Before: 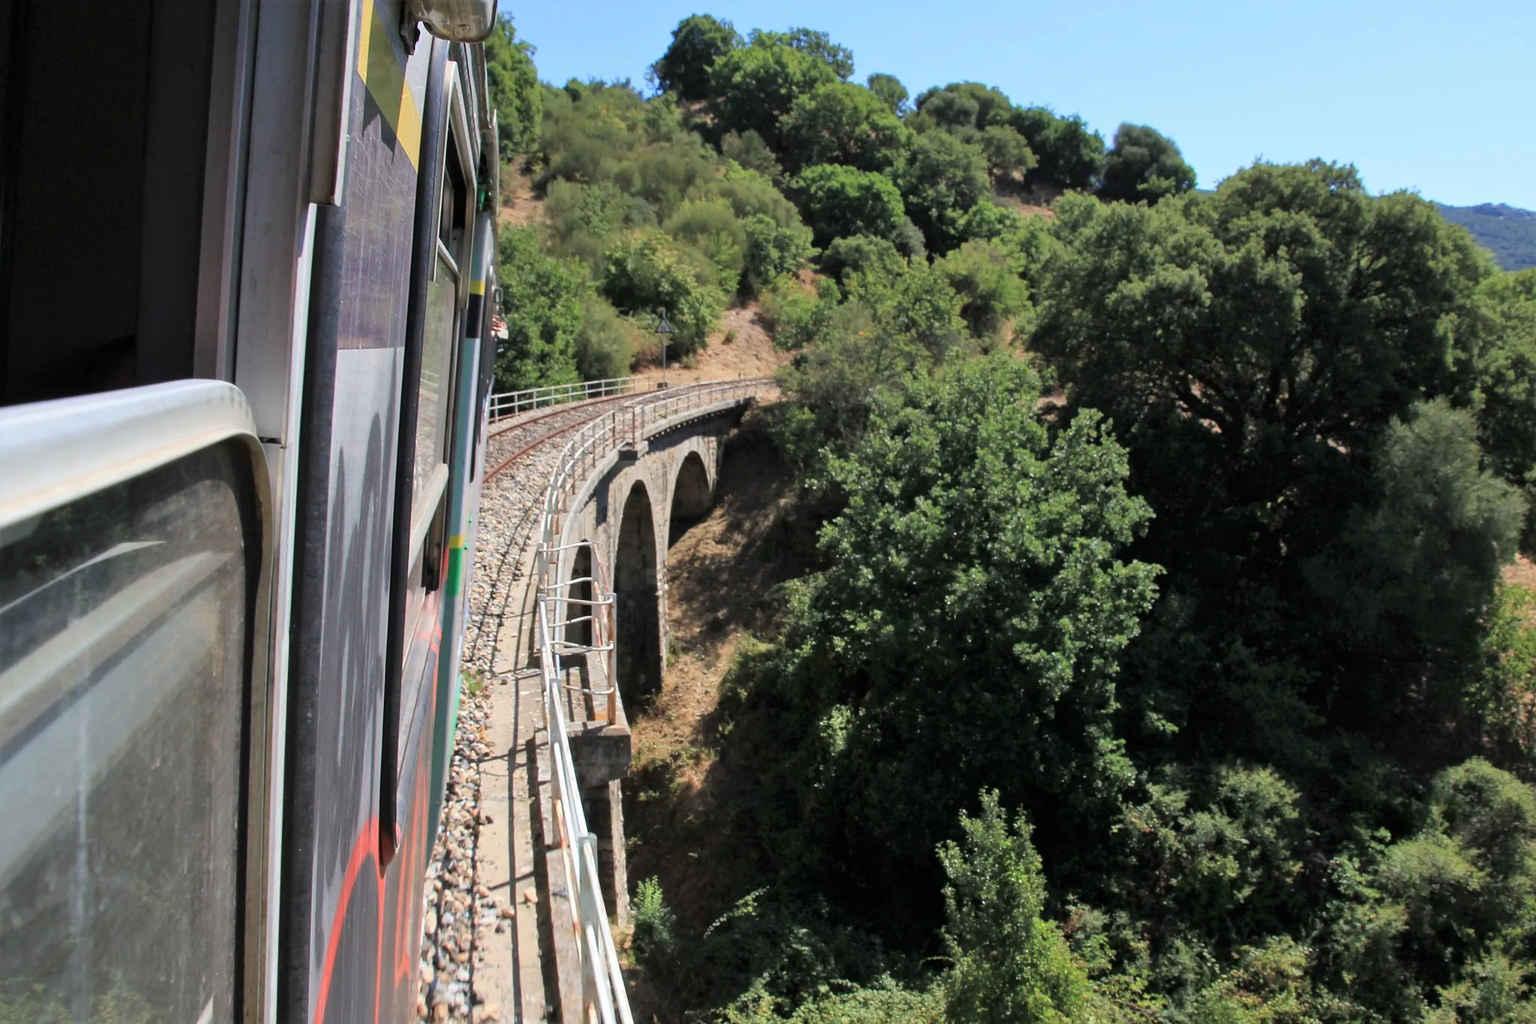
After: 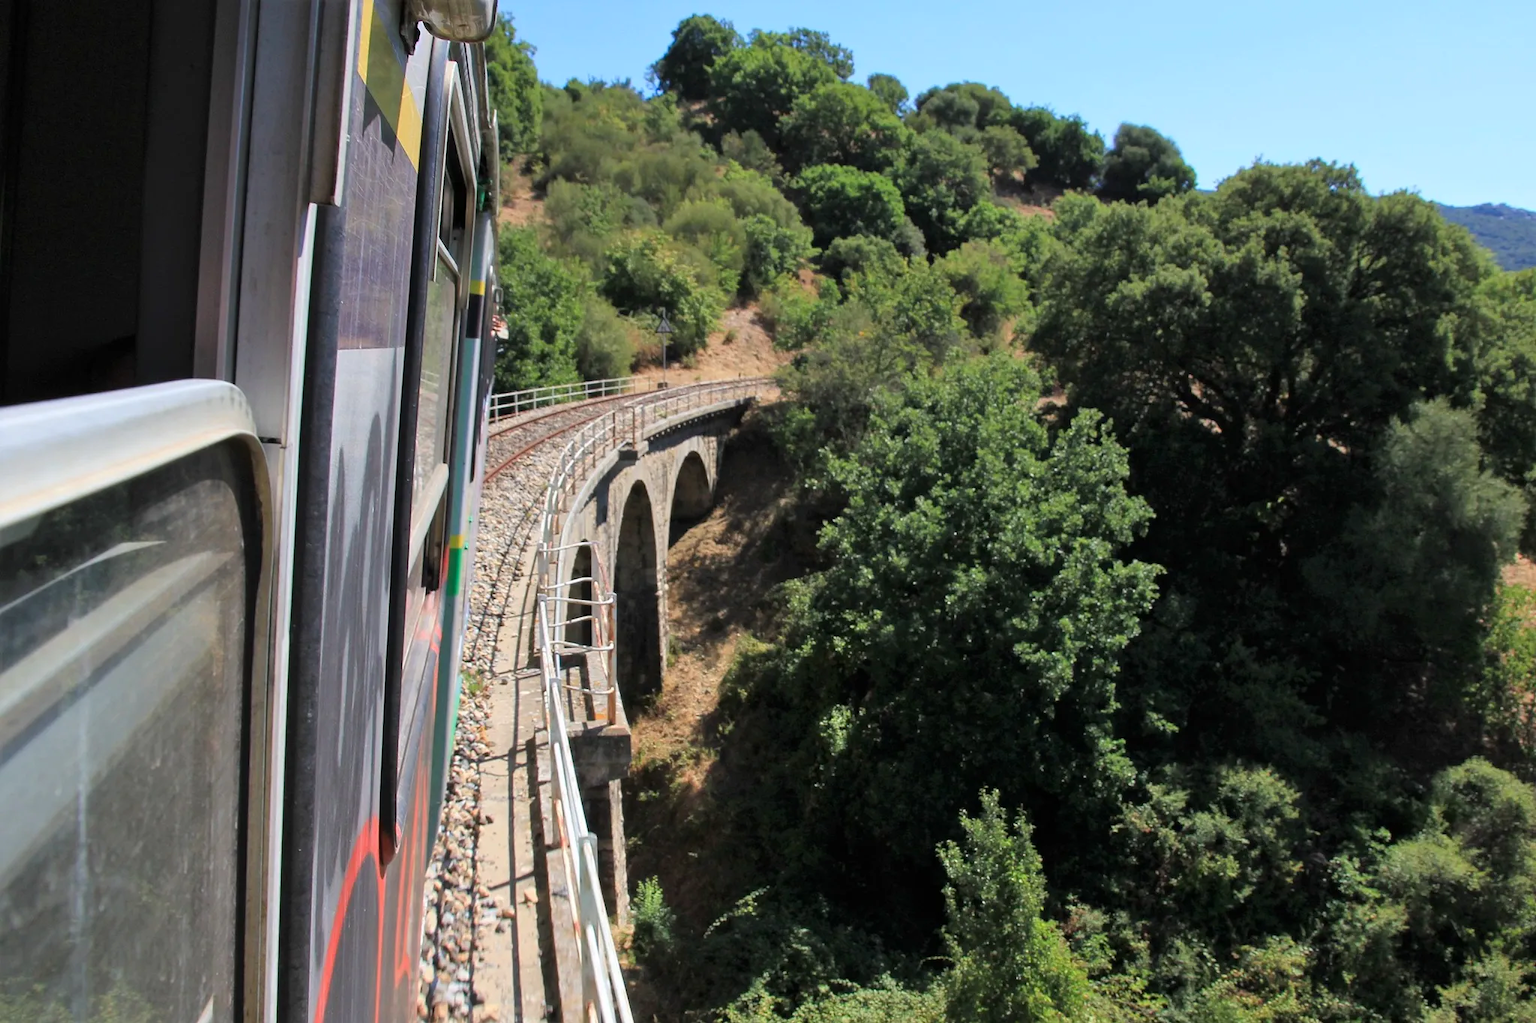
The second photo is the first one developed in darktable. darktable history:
contrast brightness saturation: saturation 0.102
